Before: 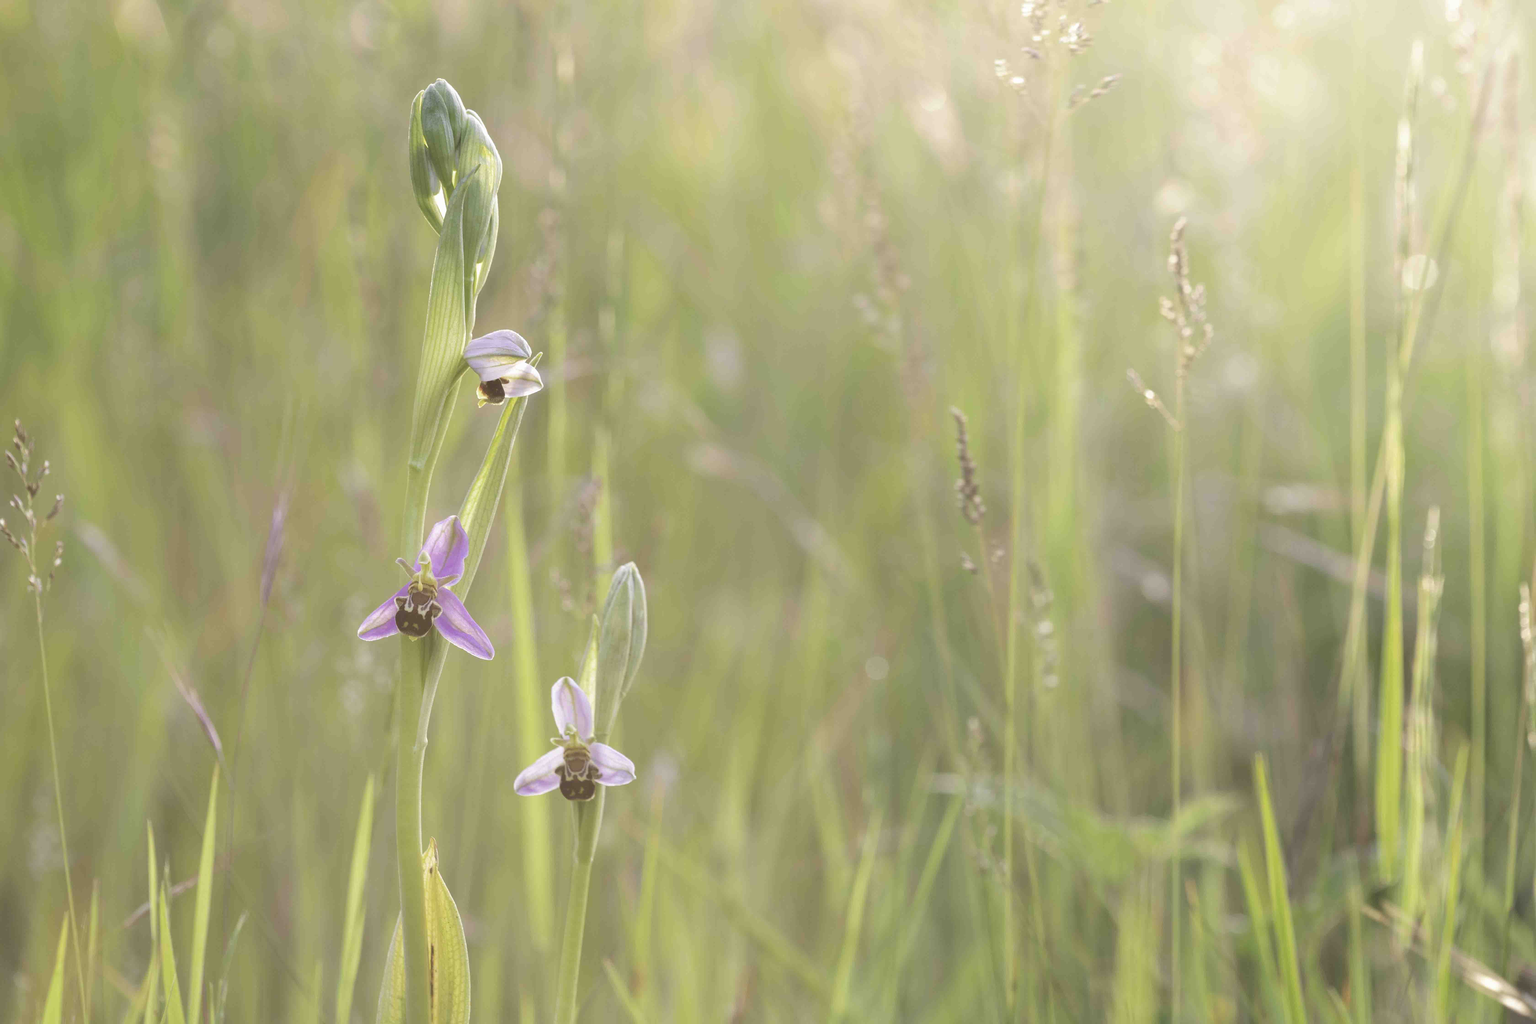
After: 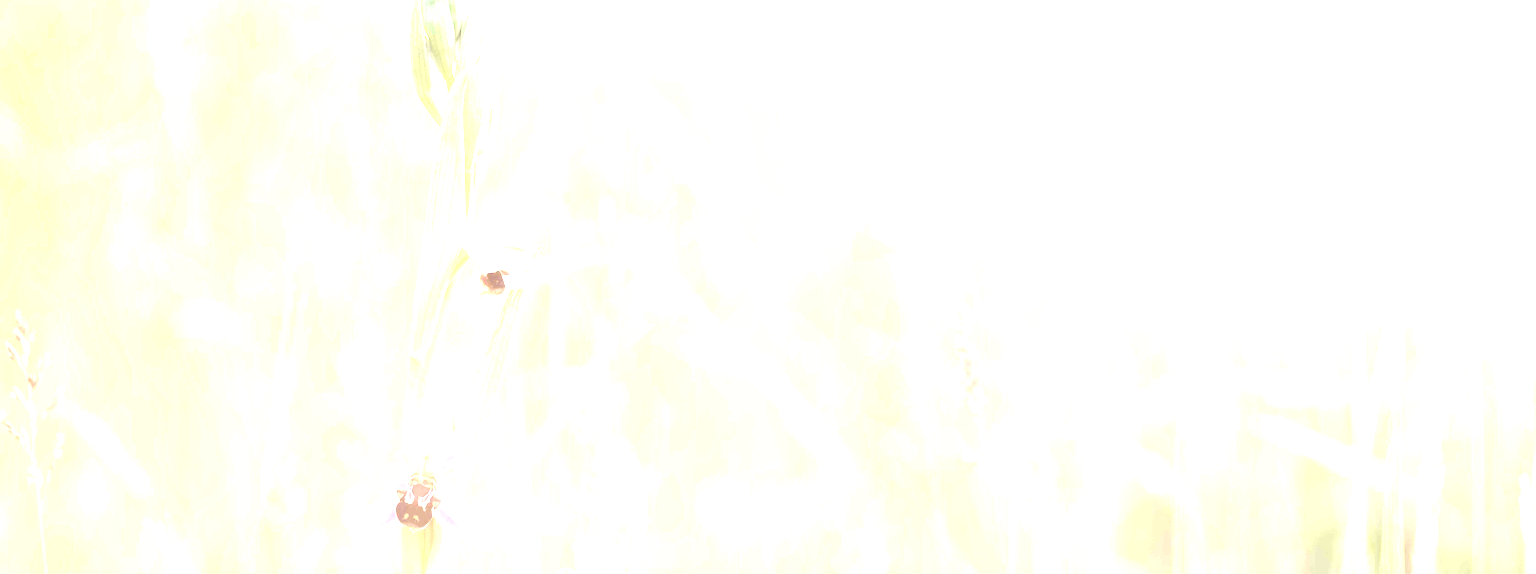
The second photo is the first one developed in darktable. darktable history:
contrast brightness saturation: contrast 0.1, saturation -0.36
crop and rotate: top 10.605%, bottom 33.274%
white balance: red 1.009, blue 0.985
exposure: black level correction 0.001, exposure 2 EV, compensate highlight preservation false
